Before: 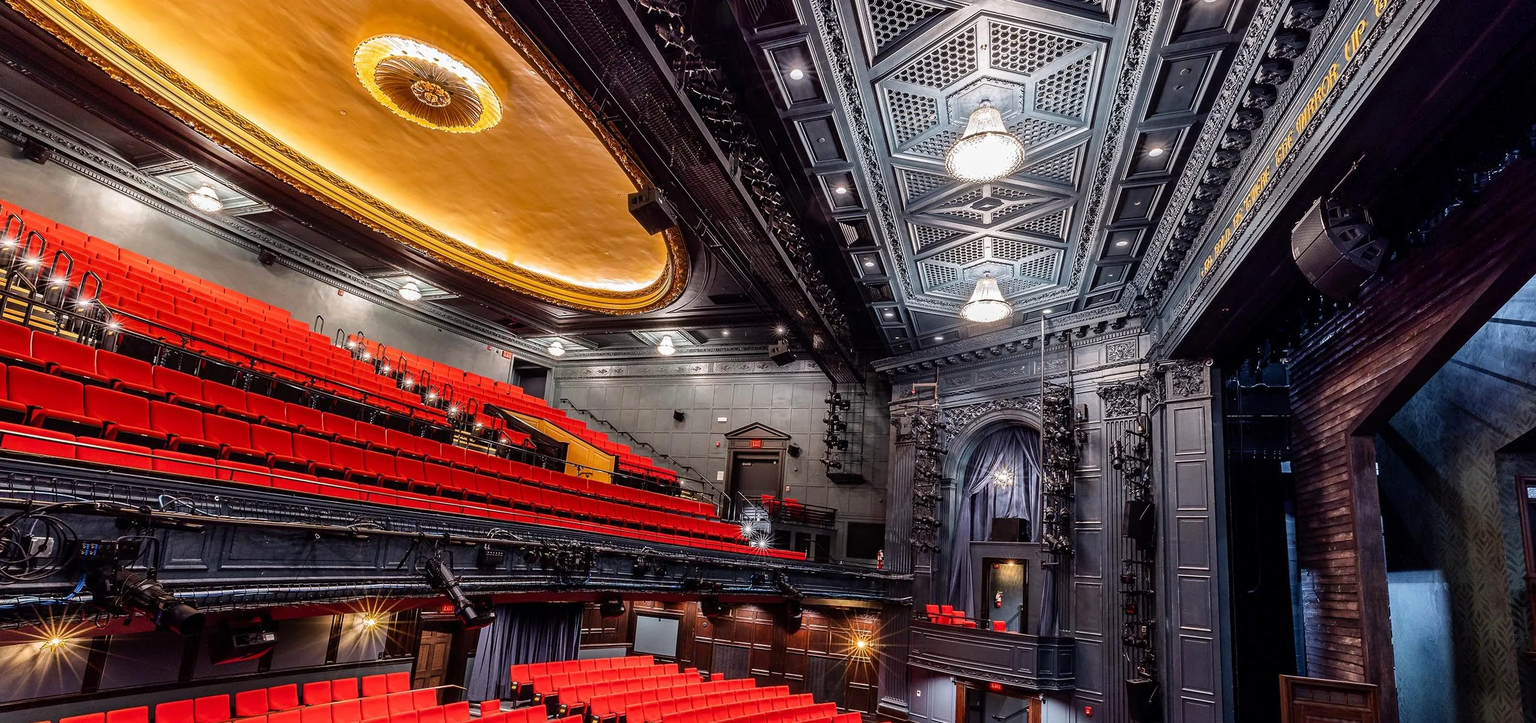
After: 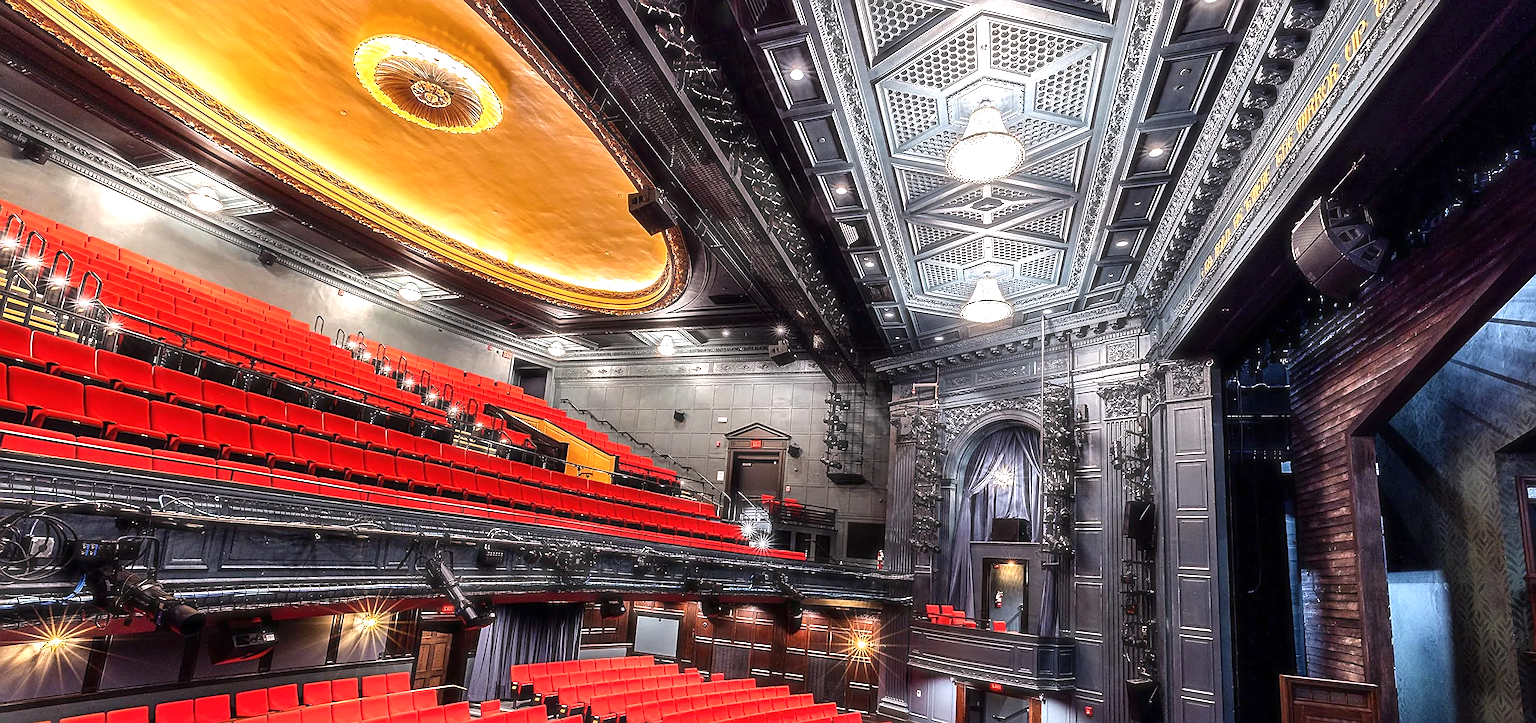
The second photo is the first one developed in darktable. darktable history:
sharpen: on, module defaults
haze removal: strength -0.11, compatibility mode true, adaptive false
exposure: black level correction 0, exposure 0.695 EV, compensate highlight preservation false
